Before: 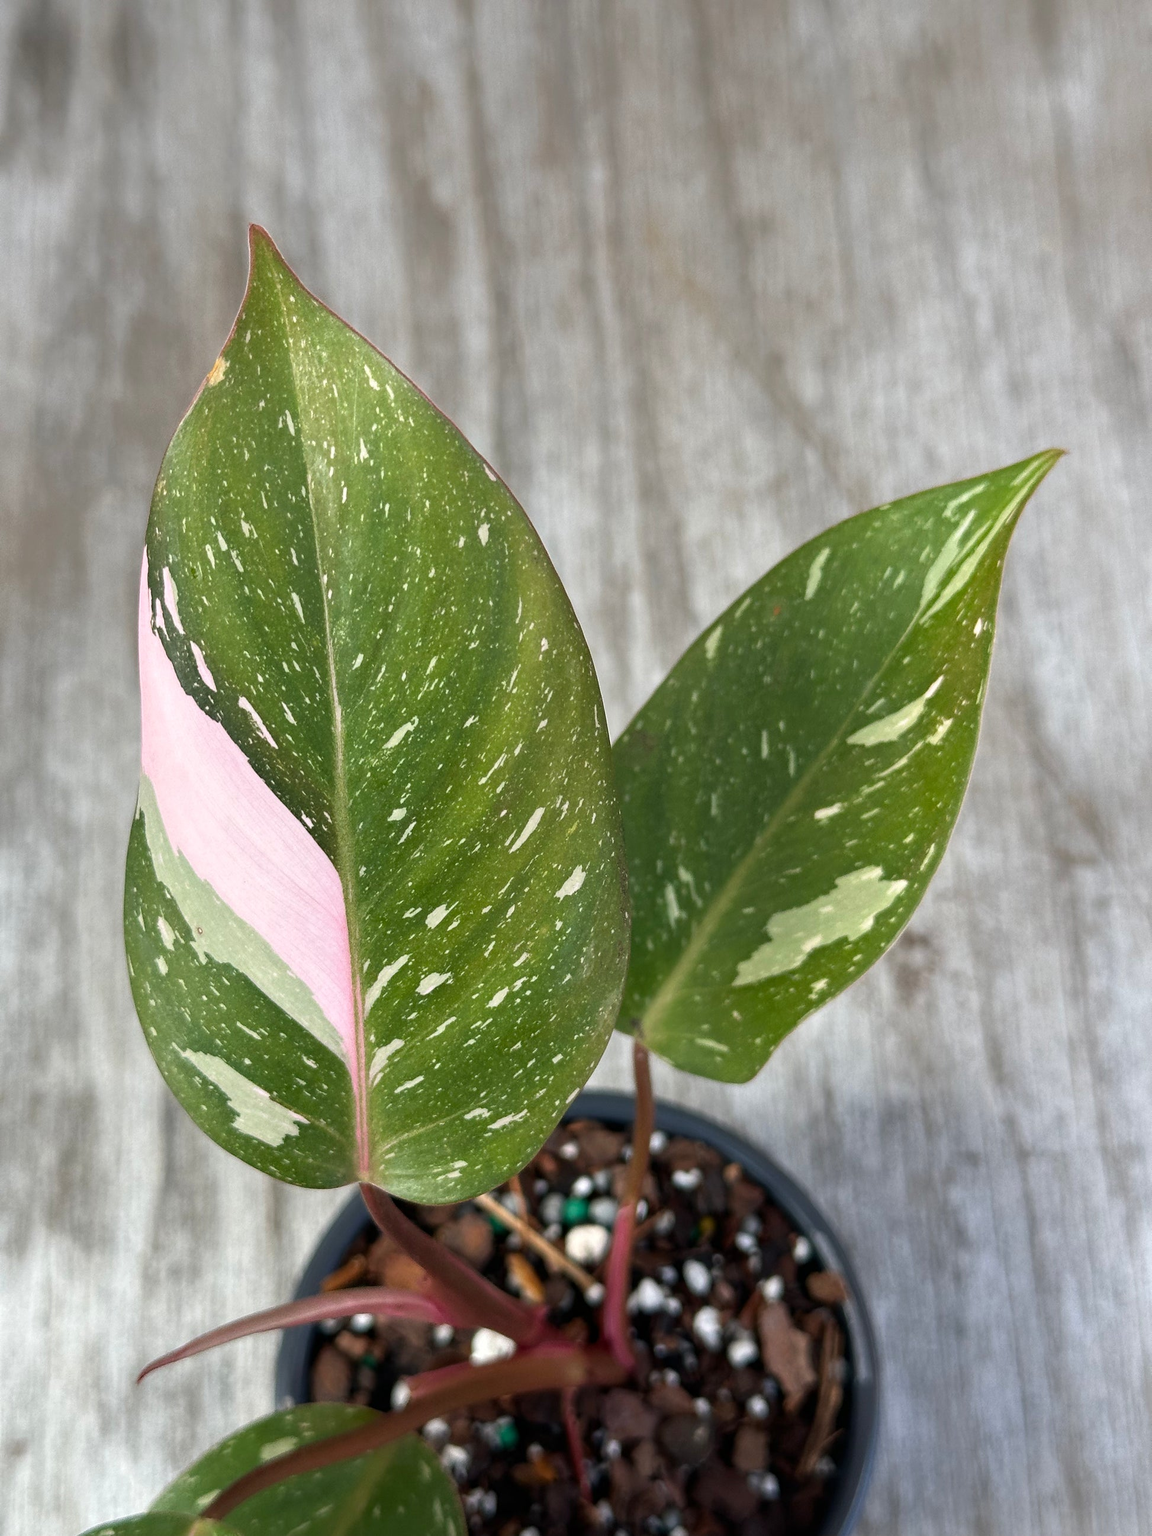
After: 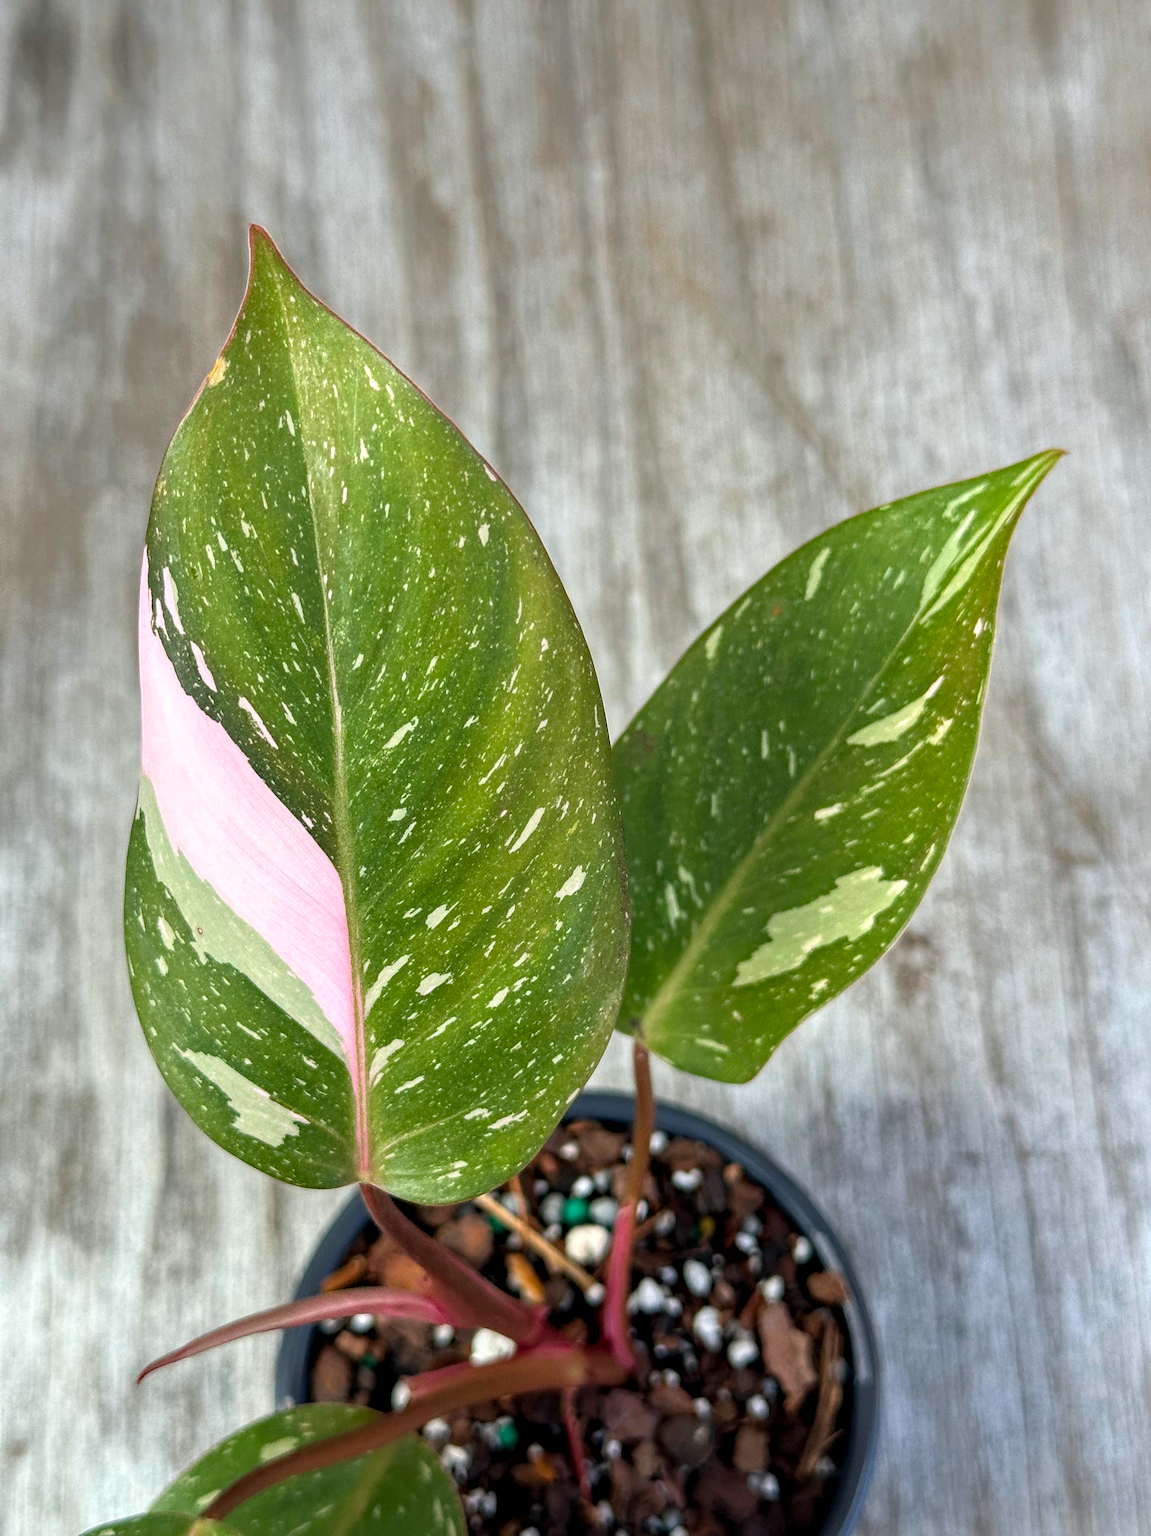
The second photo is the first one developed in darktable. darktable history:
contrast brightness saturation: contrast 0.07, brightness 0.08, saturation 0.18
local contrast: on, module defaults
haze removal: compatibility mode true, adaptive false
